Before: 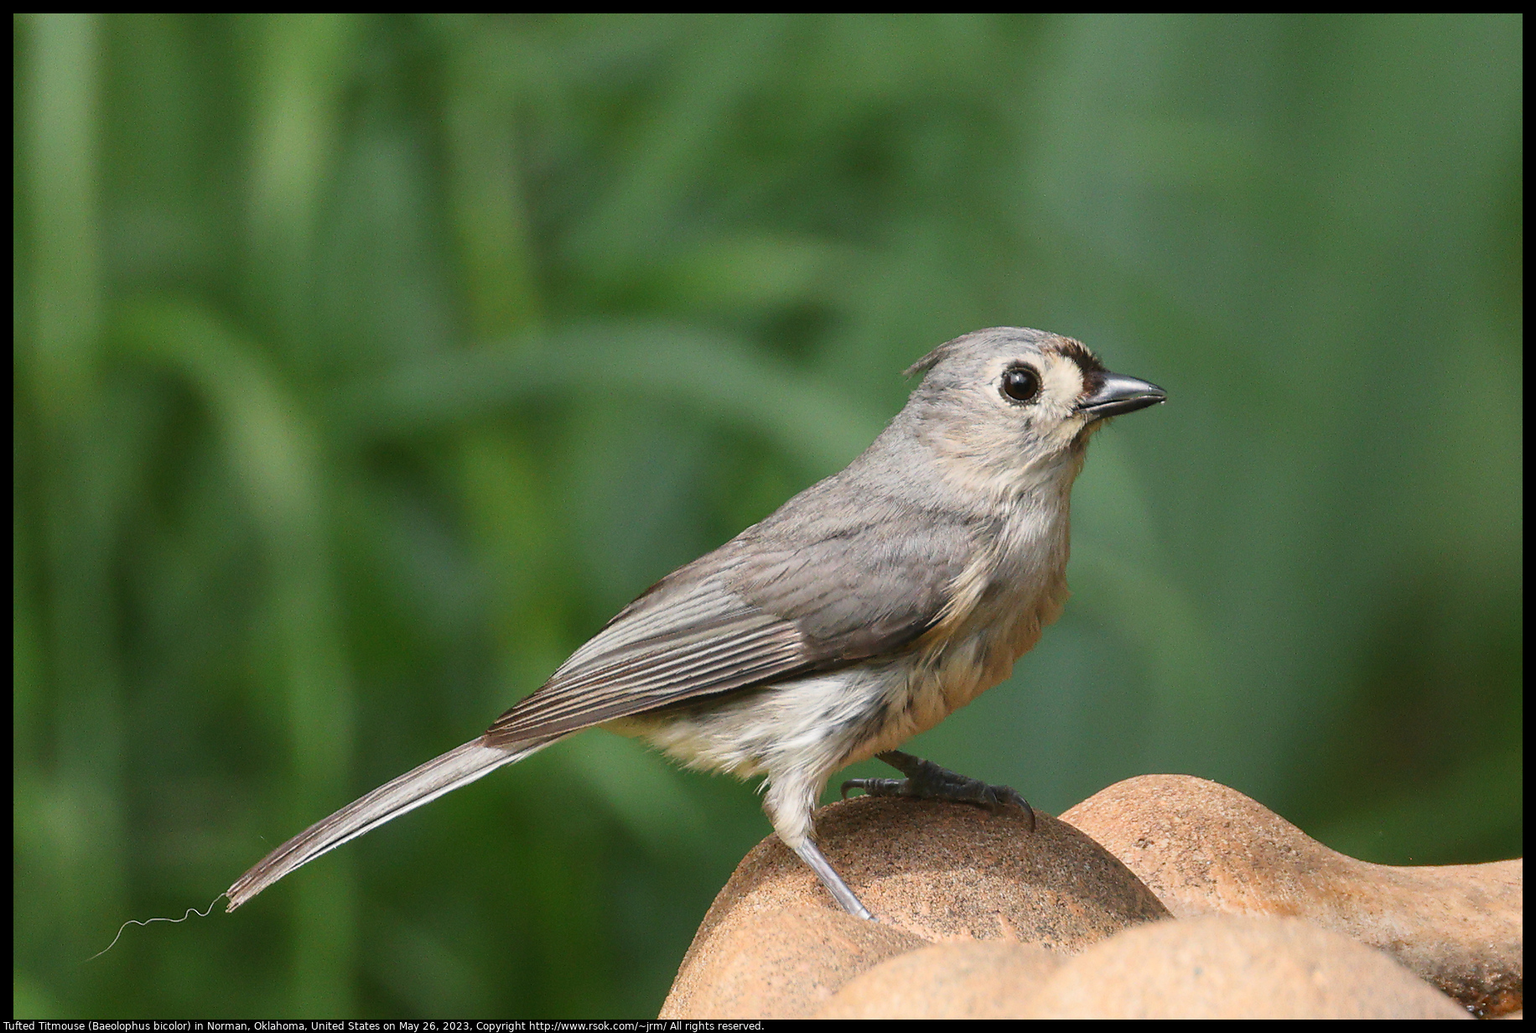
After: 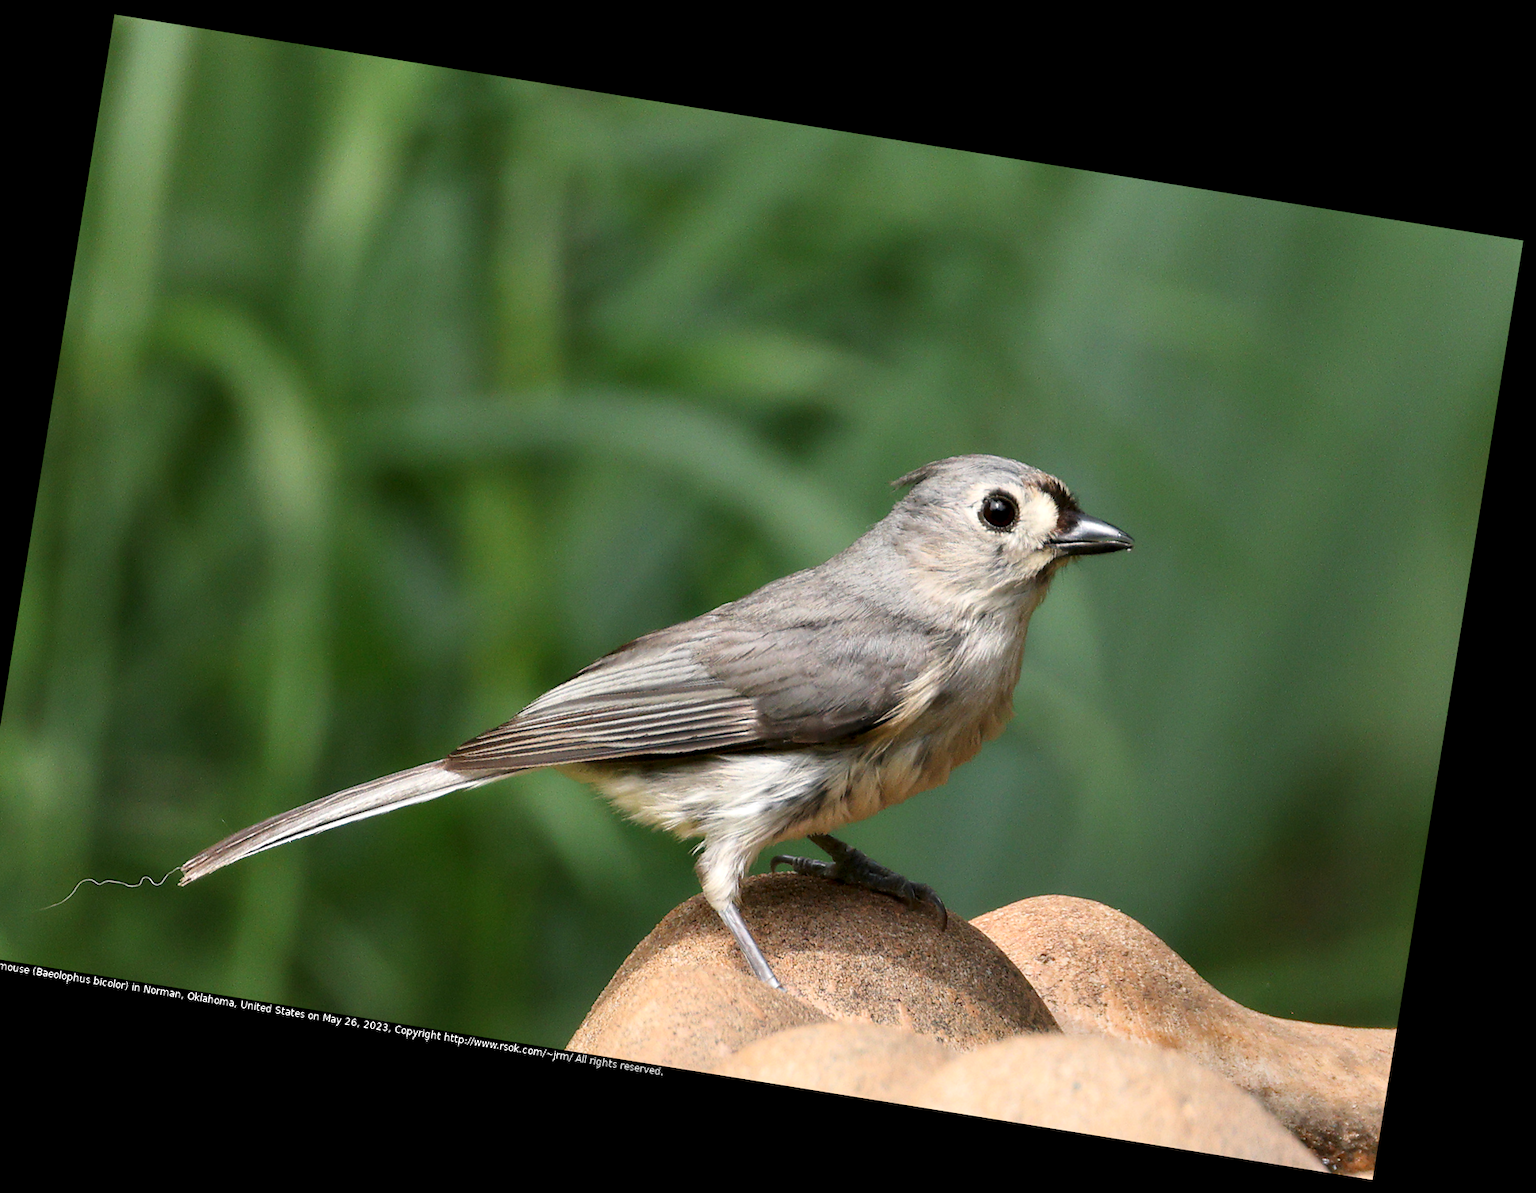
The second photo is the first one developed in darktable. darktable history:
rotate and perspective: rotation 9.12°, automatic cropping off
contrast equalizer: y [[0.536, 0.565, 0.581, 0.516, 0.52, 0.491], [0.5 ×6], [0.5 ×6], [0 ×6], [0 ×6]]
crop and rotate: left 3.238%
